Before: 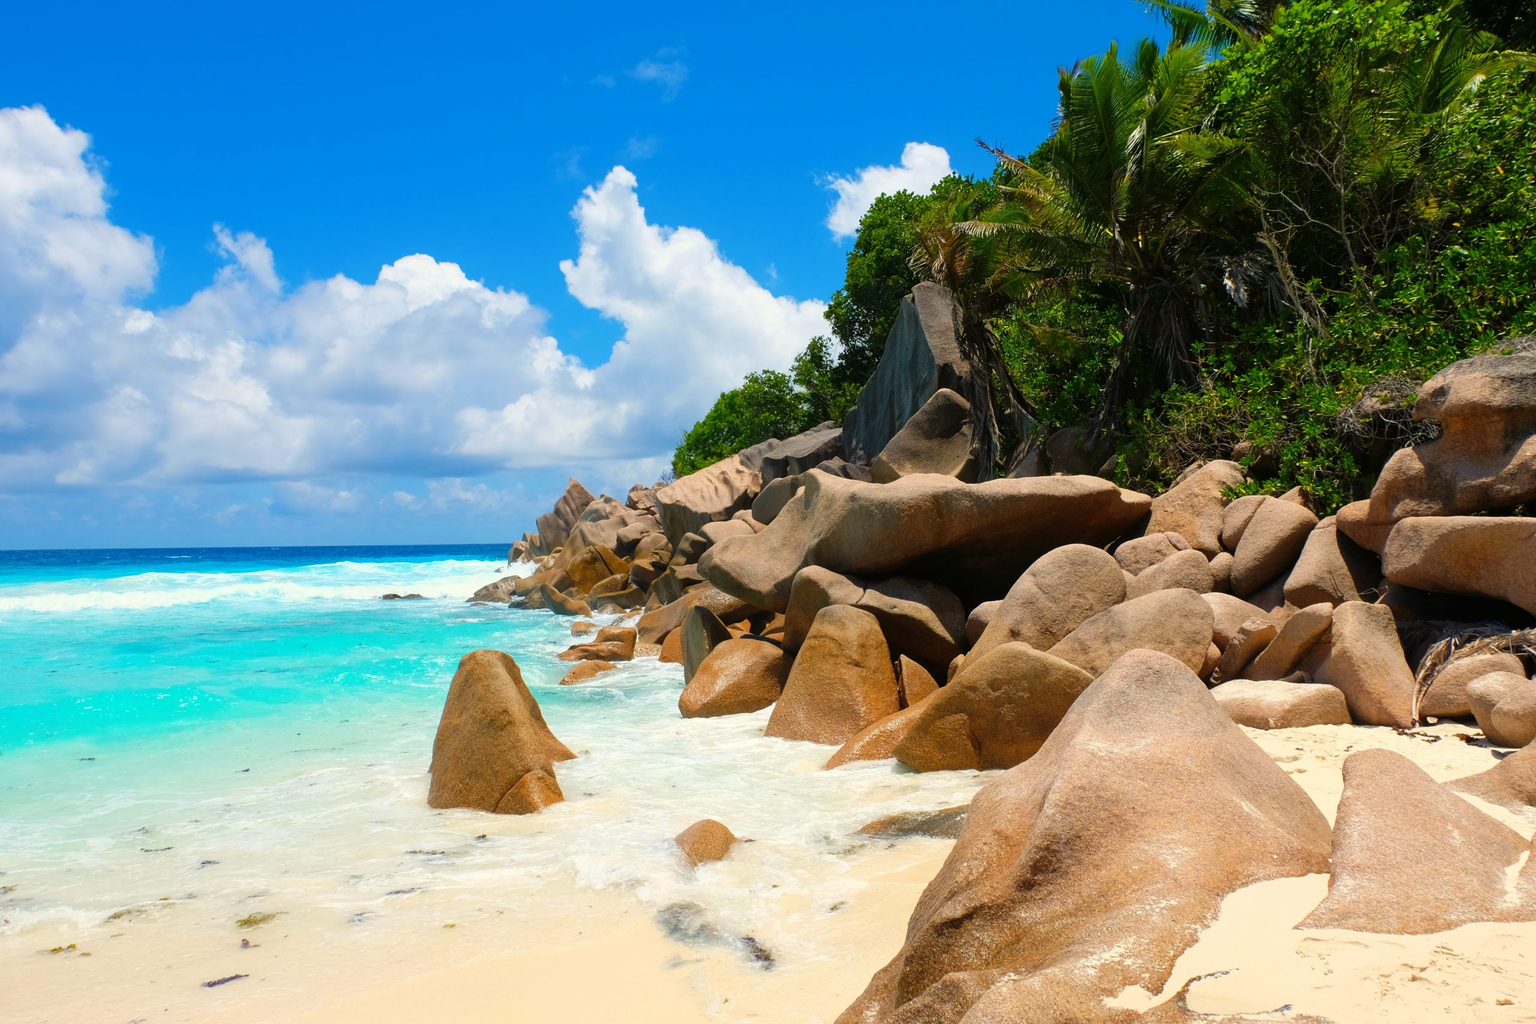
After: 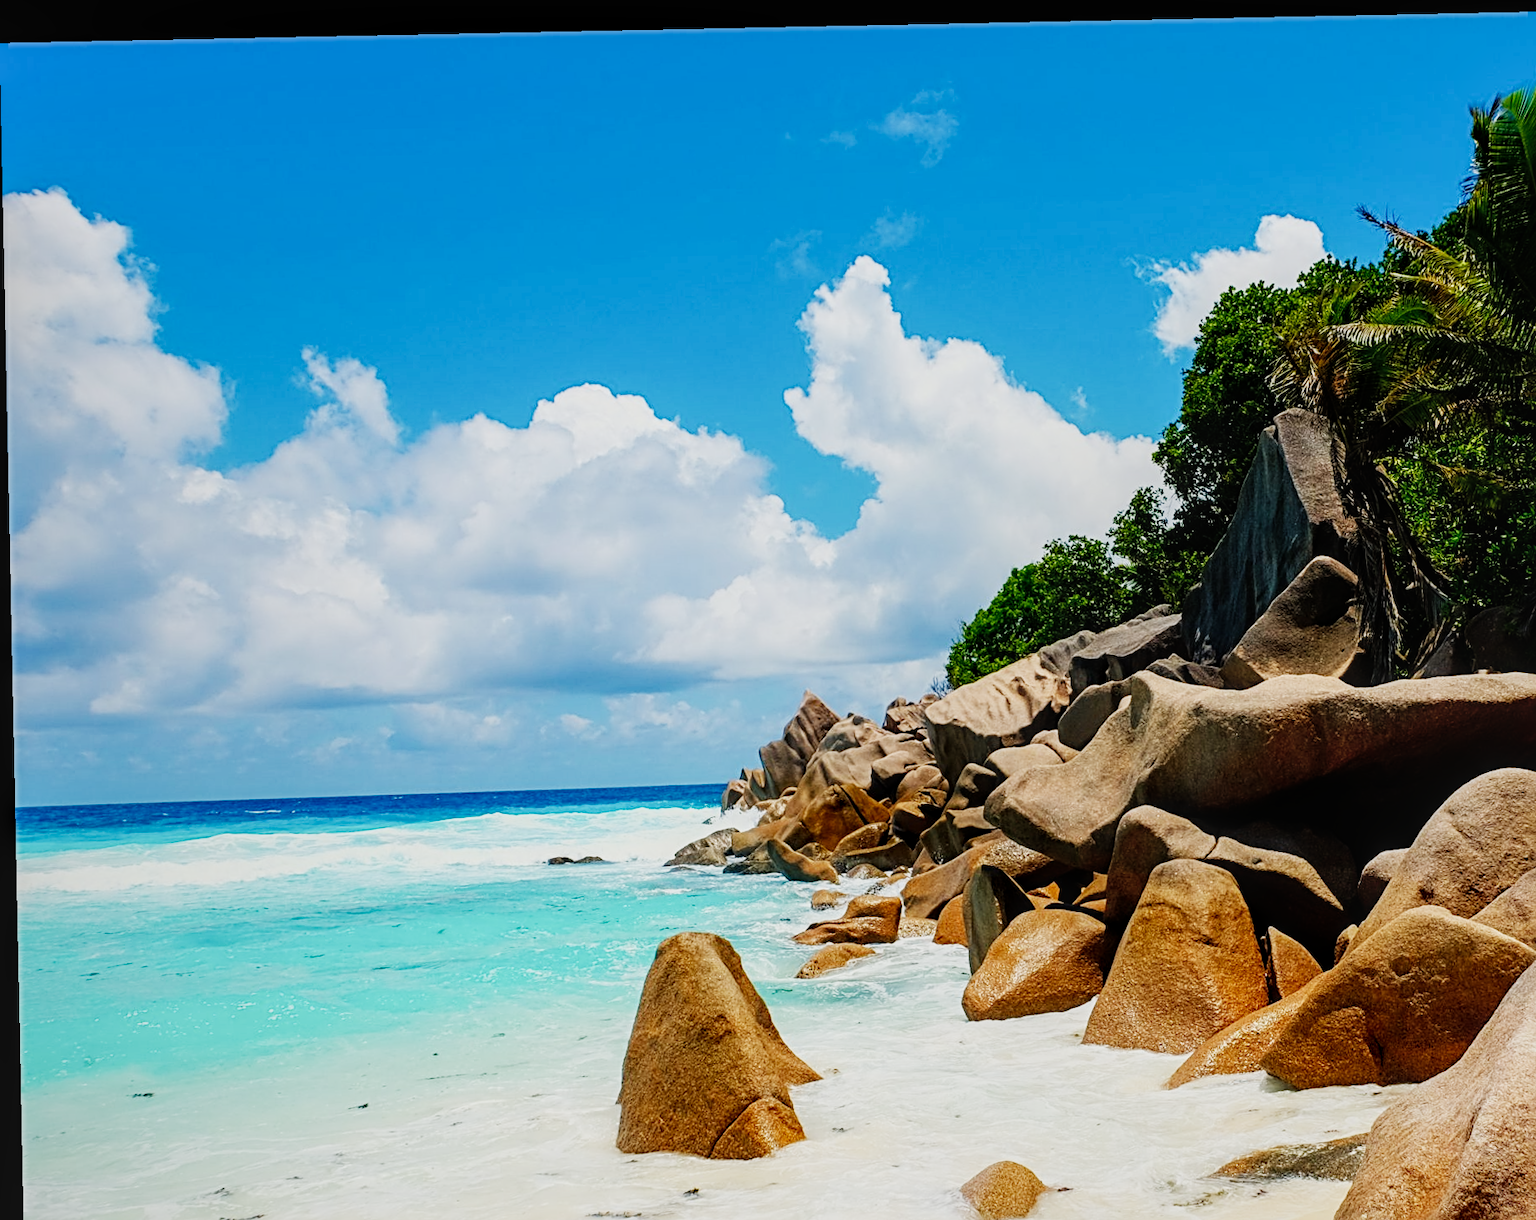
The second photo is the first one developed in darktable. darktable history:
sharpen: radius 4
crop: right 28.885%, bottom 16.626%
sigmoid: contrast 1.8, skew -0.2, preserve hue 0%, red attenuation 0.1, red rotation 0.035, green attenuation 0.1, green rotation -0.017, blue attenuation 0.15, blue rotation -0.052, base primaries Rec2020
rotate and perspective: rotation -1.17°, automatic cropping off
local contrast: on, module defaults
